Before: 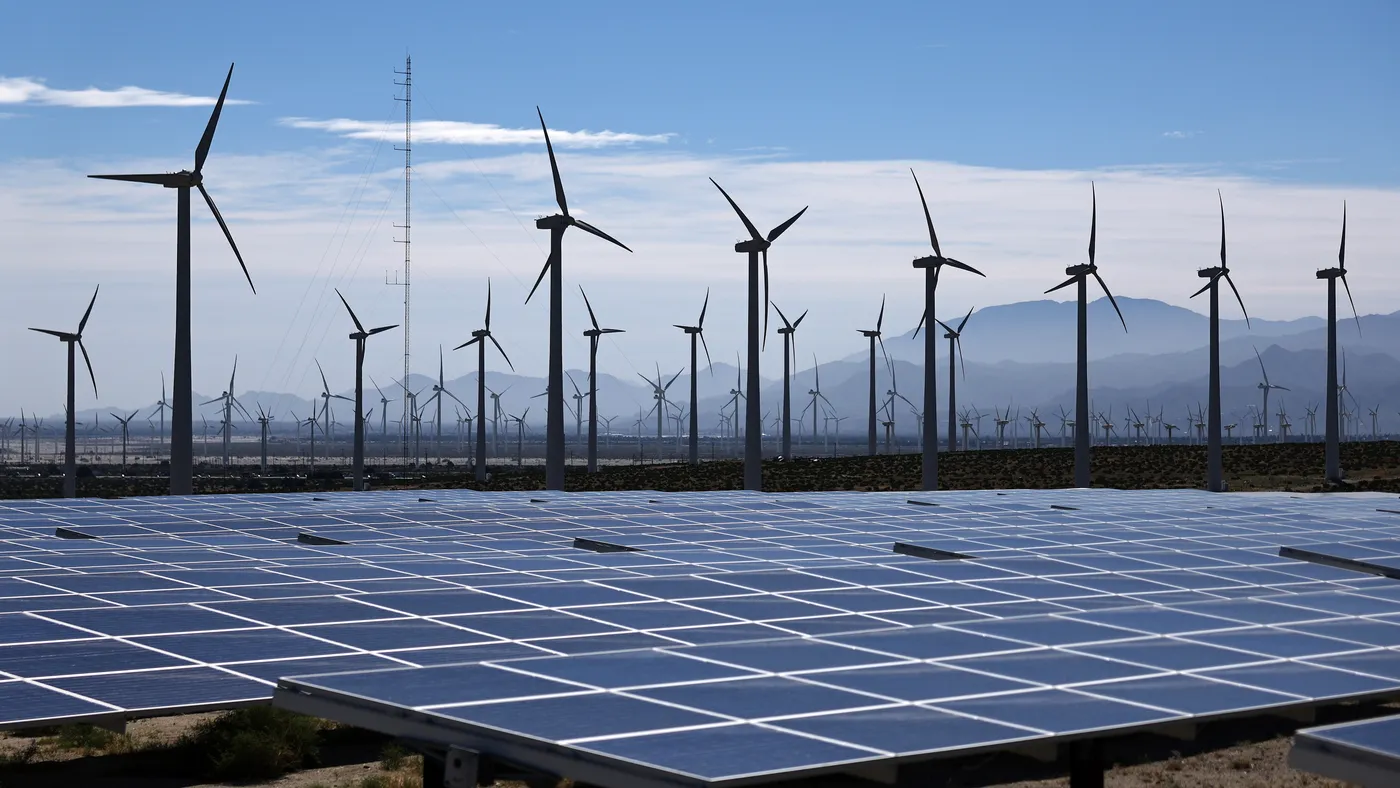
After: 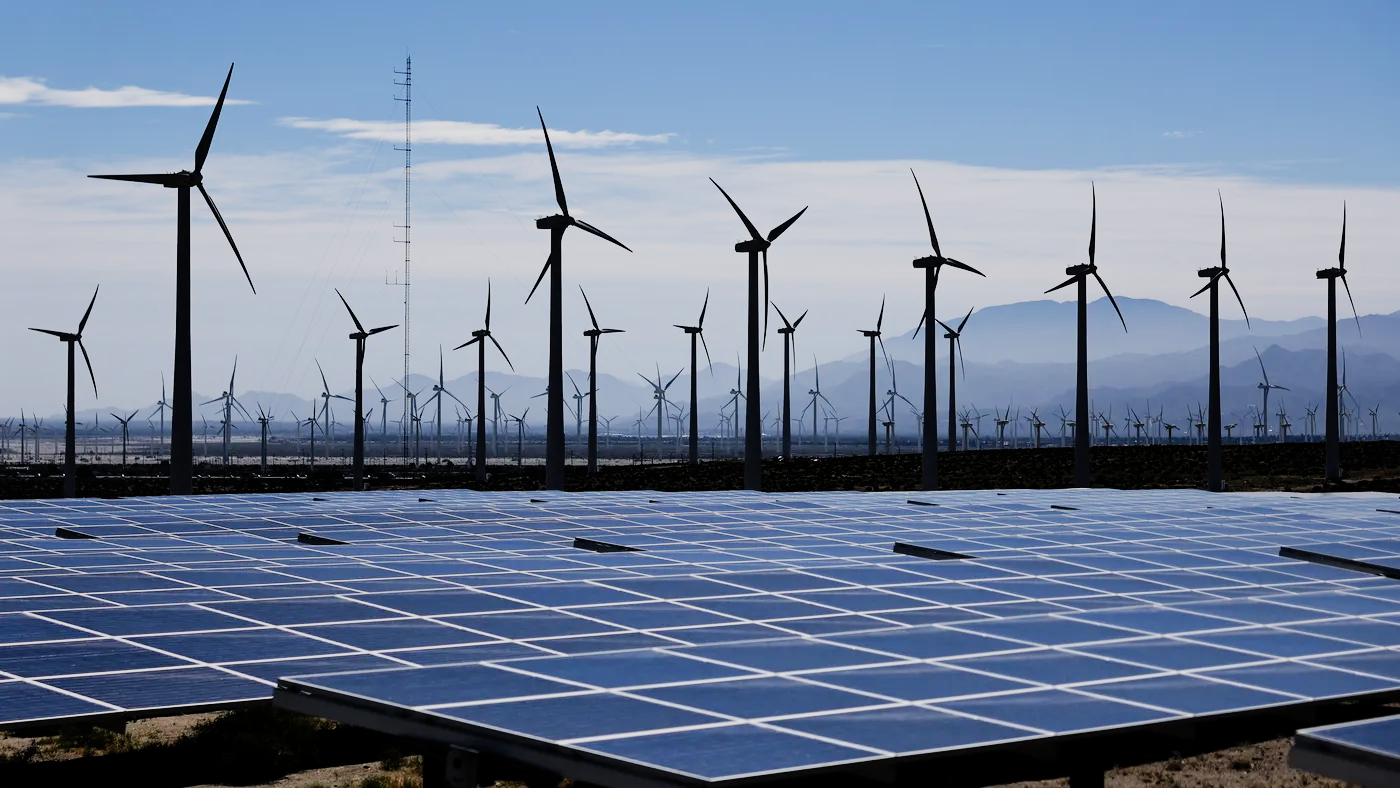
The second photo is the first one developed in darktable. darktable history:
filmic rgb: black relative exposure -7.32 EV, white relative exposure 5.09 EV, threshold 5.99 EV, hardness 3.22, enable highlight reconstruction true
tone curve: curves: ch0 [(0, 0) (0.128, 0.068) (0.292, 0.274) (0.46, 0.482) (0.653, 0.717) (0.819, 0.869) (0.998, 0.969)]; ch1 [(0, 0) (0.384, 0.365) (0.463, 0.45) (0.486, 0.486) (0.503, 0.504) (0.517, 0.517) (0.549, 0.572) (0.583, 0.615) (0.672, 0.699) (0.774, 0.817) (1, 1)]; ch2 [(0, 0) (0.374, 0.344) (0.446, 0.443) (0.494, 0.5) (0.527, 0.529) (0.565, 0.591) (0.644, 0.682) (1, 1)], preserve colors none
